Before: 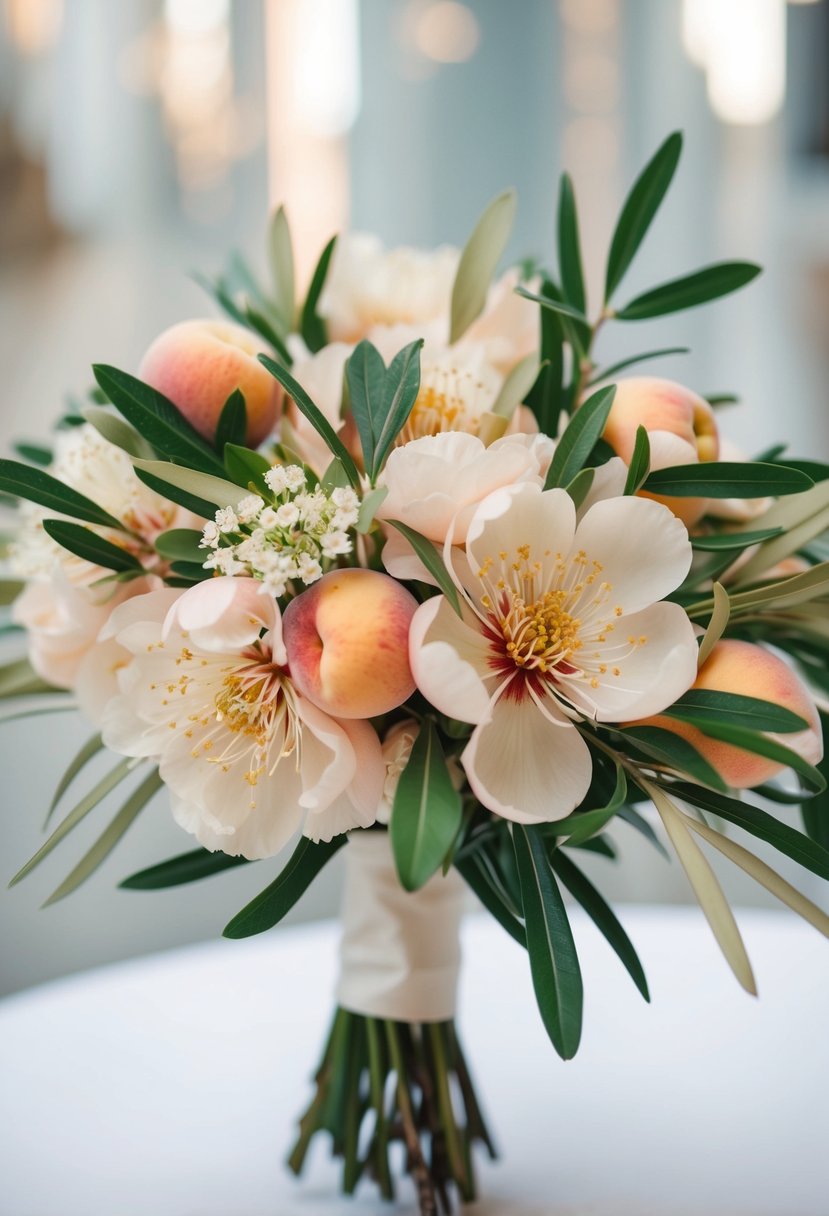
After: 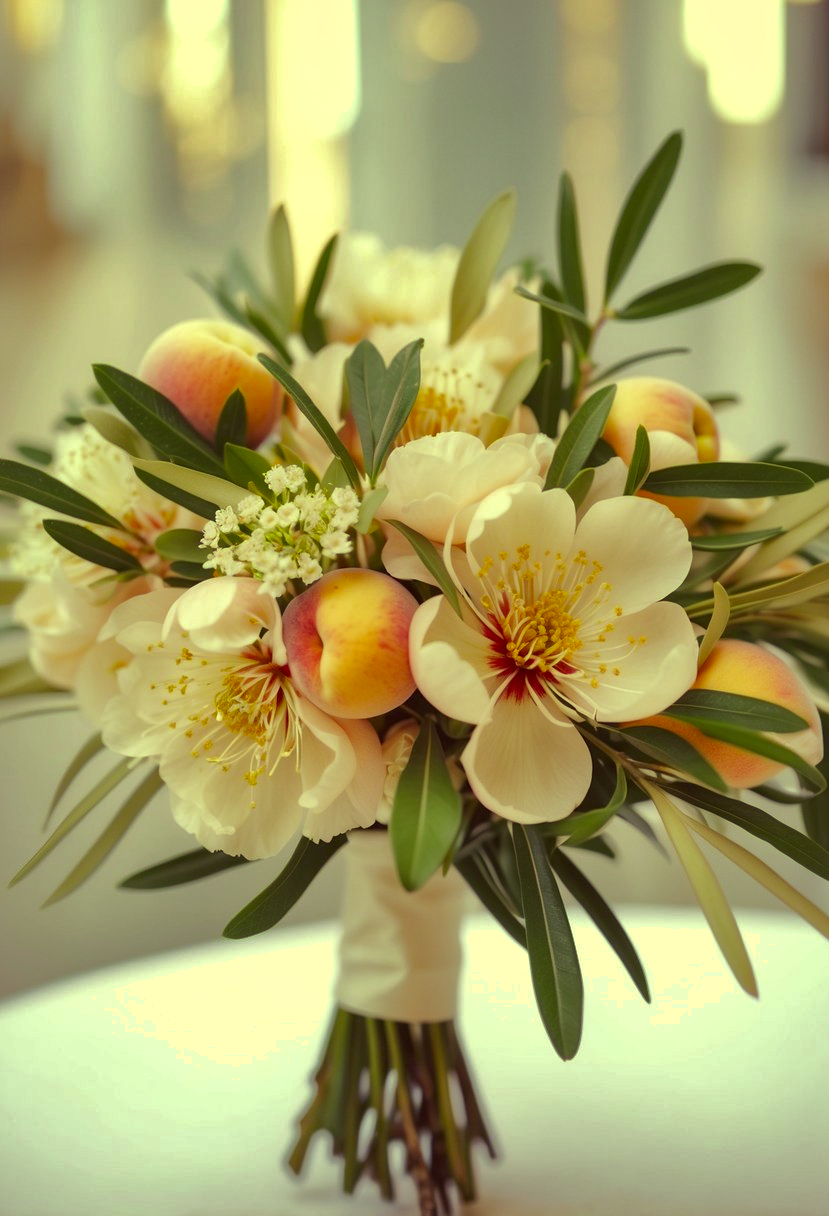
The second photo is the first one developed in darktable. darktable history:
color balance: mode lift, gamma, gain (sRGB), lift [0.997, 0.979, 1.021, 1.011], gamma [1, 1.084, 0.916, 0.998], gain [1, 0.87, 1.13, 1.101], contrast 4.55%, contrast fulcrum 38.24%, output saturation 104.09%
shadows and highlights: shadows 40, highlights -60
color correction: highlights a* 10.12, highlights b* 39.04, shadows a* 14.62, shadows b* 3.37
